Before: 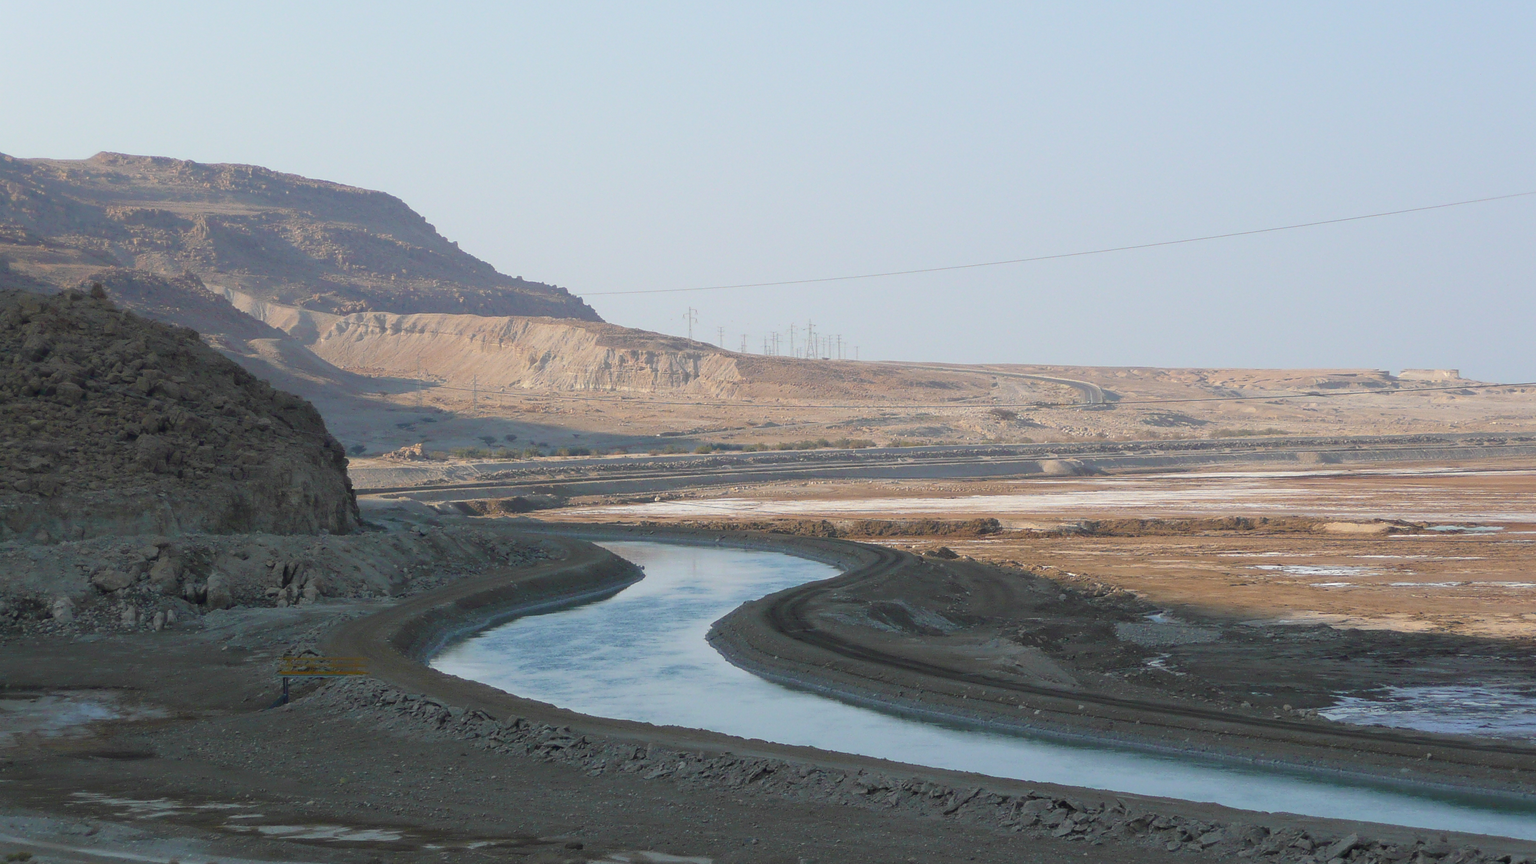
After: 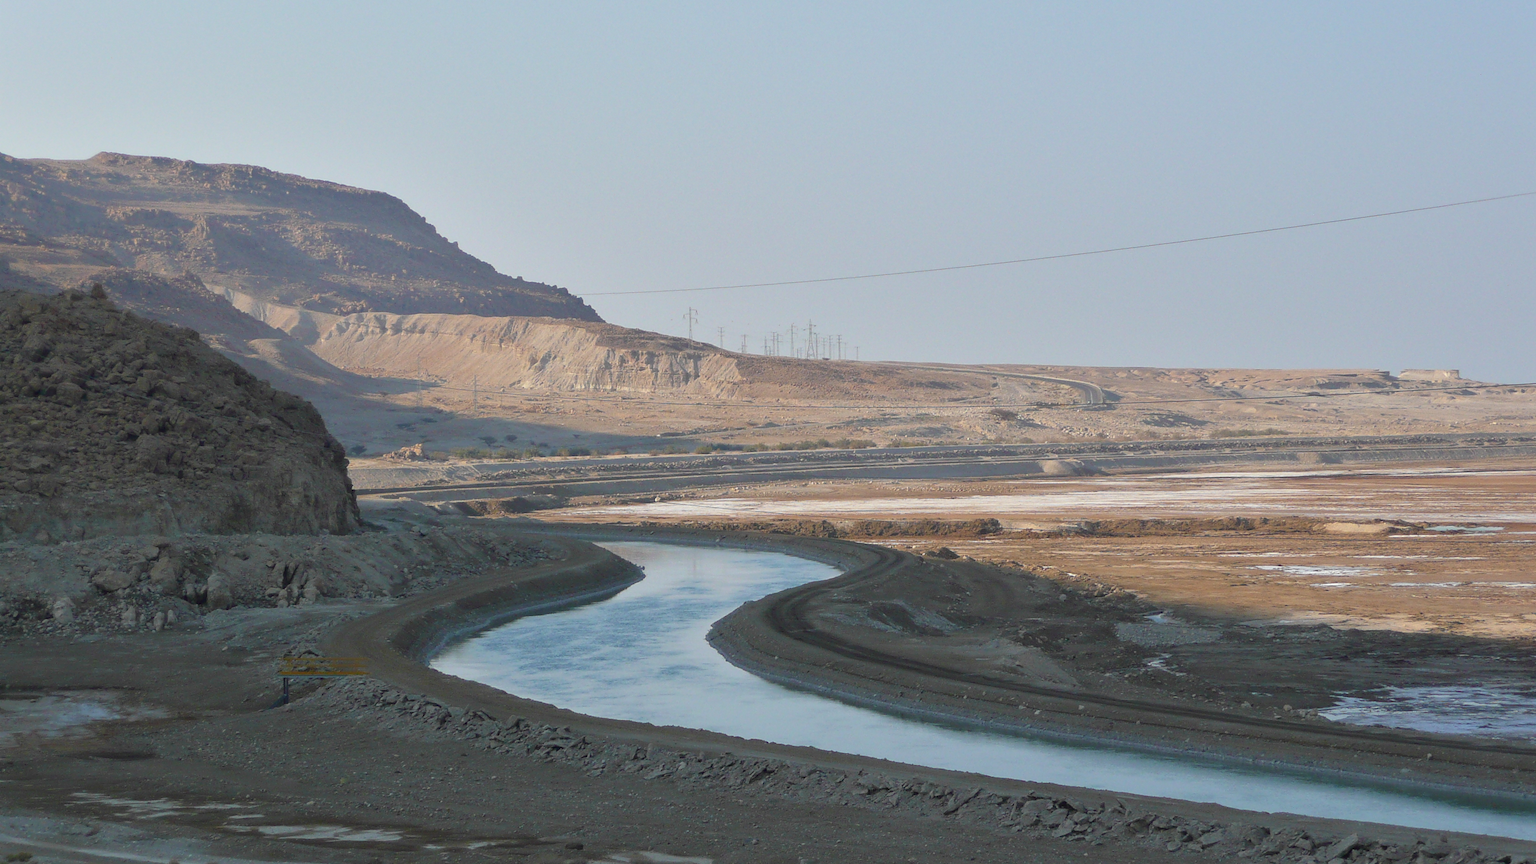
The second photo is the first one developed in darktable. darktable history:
shadows and highlights: shadows 22.8, highlights -49.24, soften with gaussian
